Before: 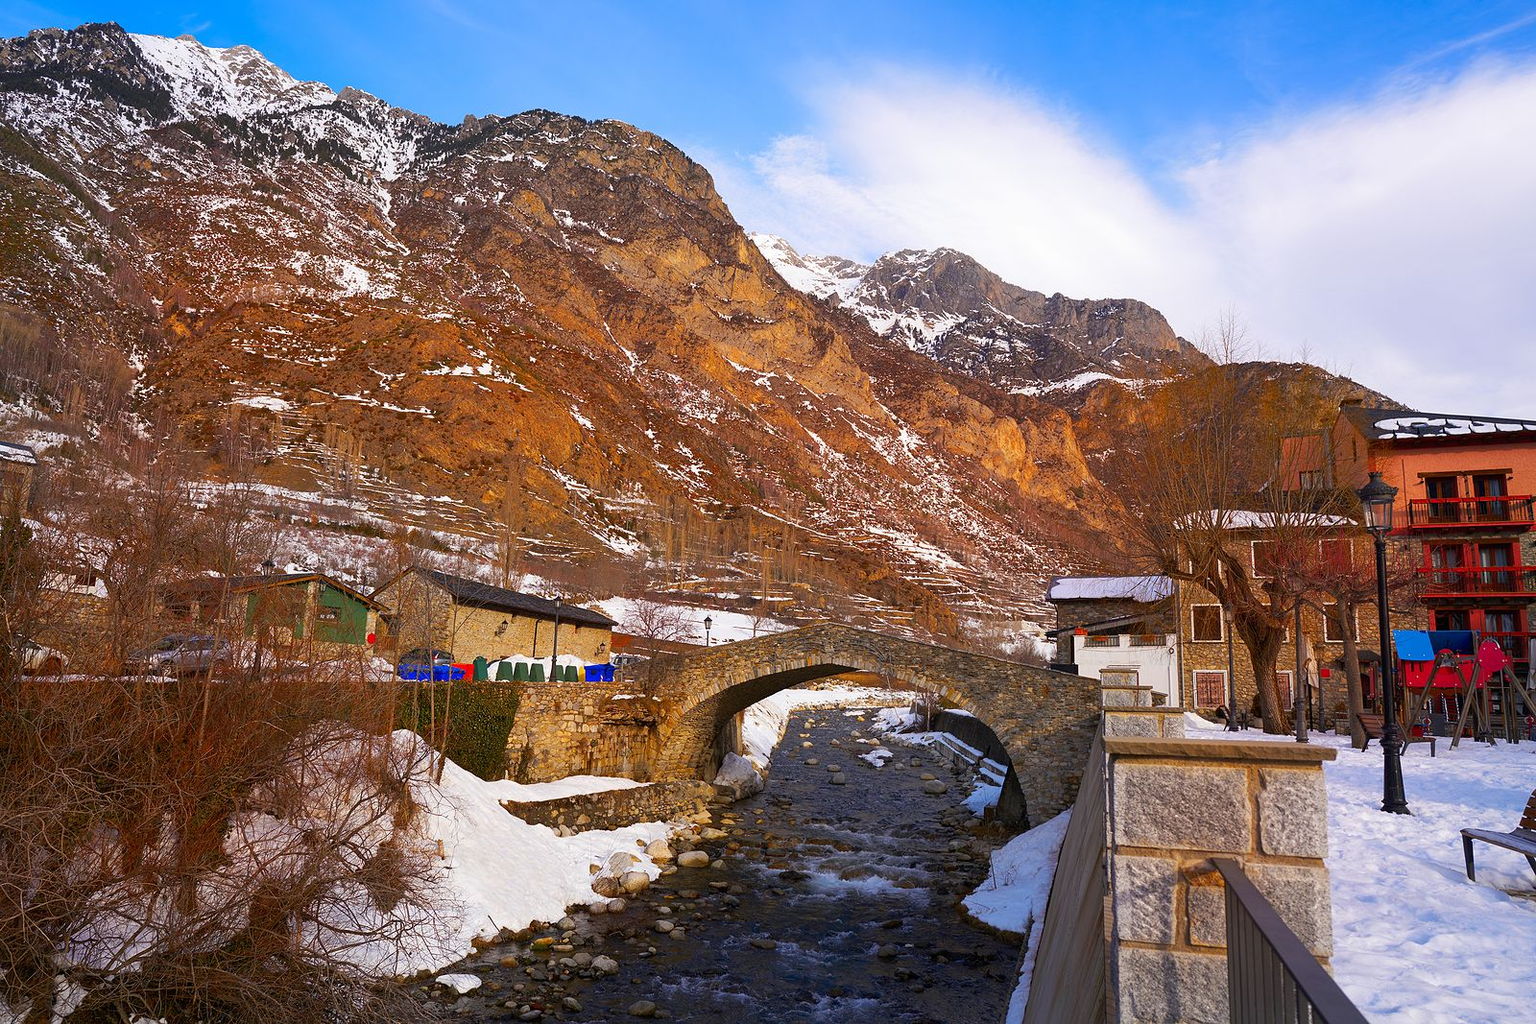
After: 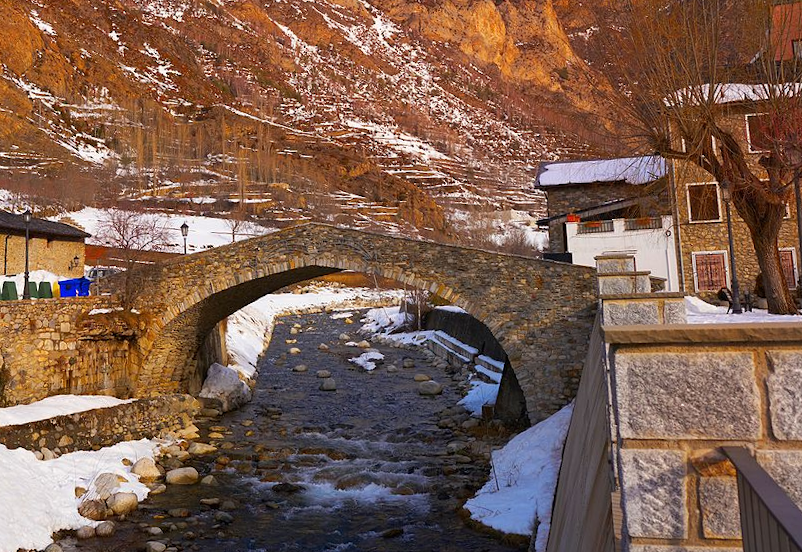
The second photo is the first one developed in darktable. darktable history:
rotate and perspective: rotation -3°, crop left 0.031, crop right 0.968, crop top 0.07, crop bottom 0.93
crop: left 34.479%, top 38.822%, right 13.718%, bottom 5.172%
sharpen: radius 2.883, amount 0.868, threshold 47.523
